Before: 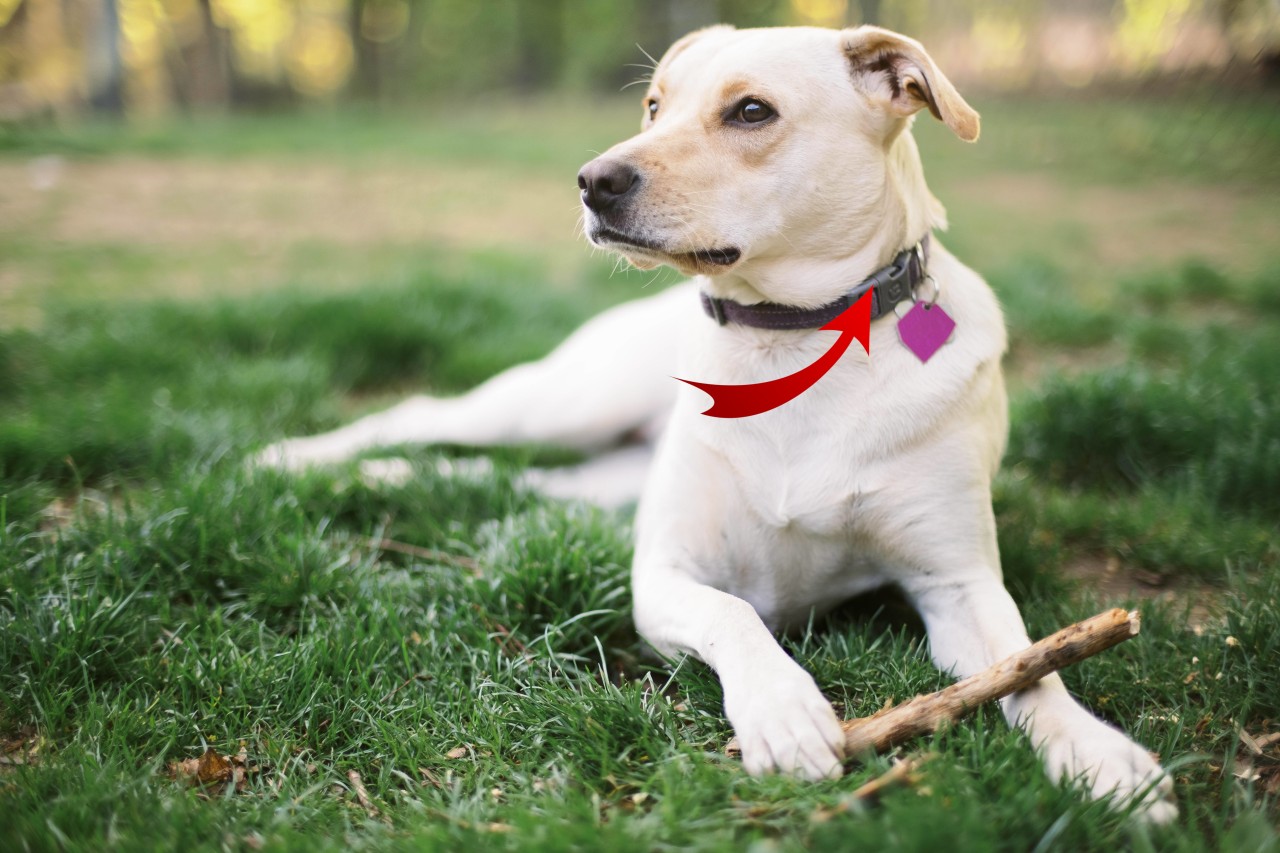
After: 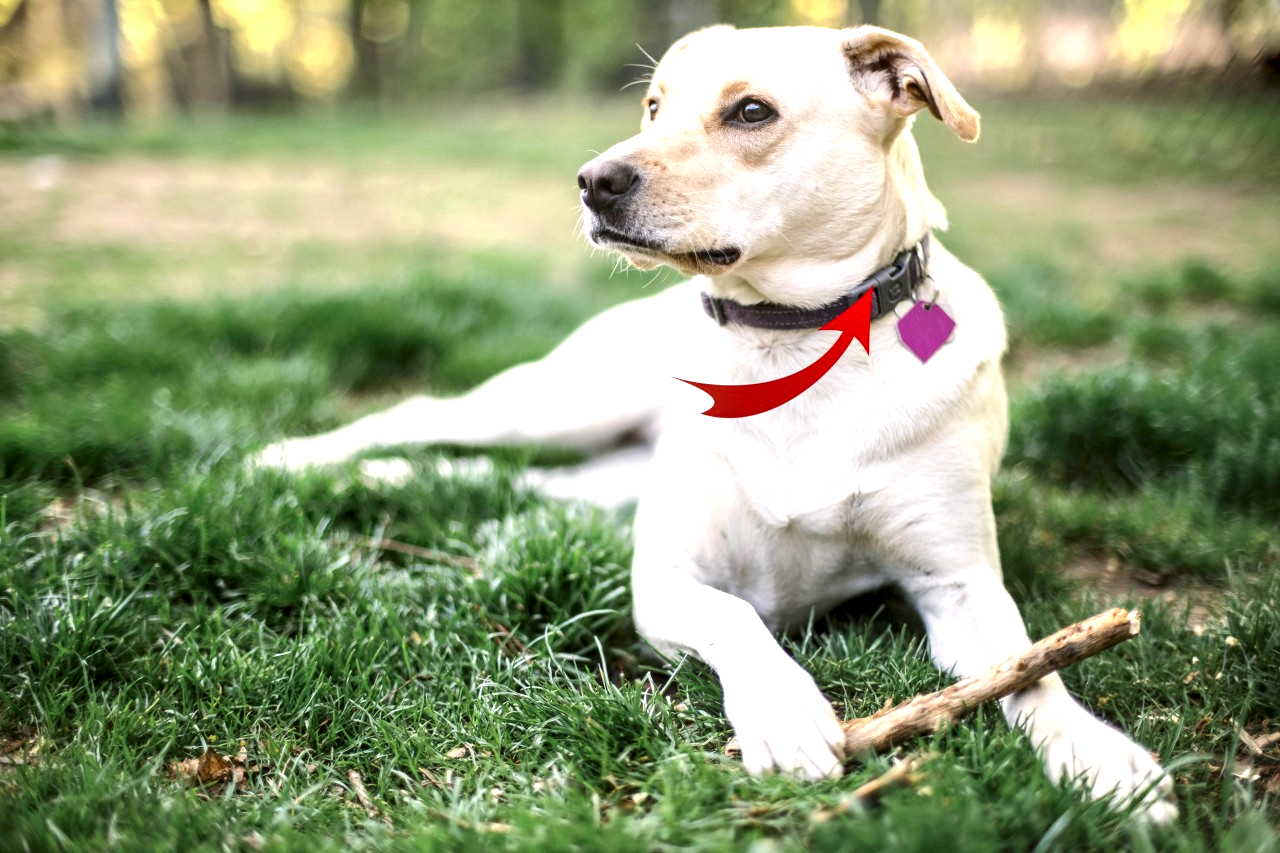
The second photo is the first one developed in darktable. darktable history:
exposure: exposure 0.379 EV, compensate highlight preservation false
local contrast: detail 160%
